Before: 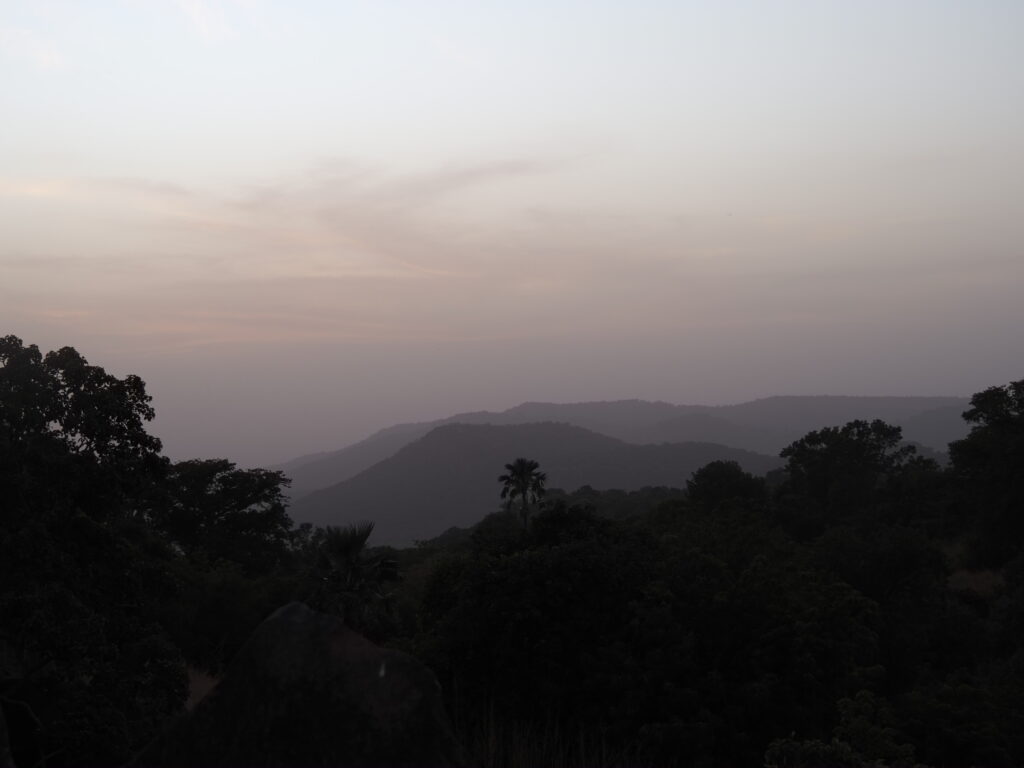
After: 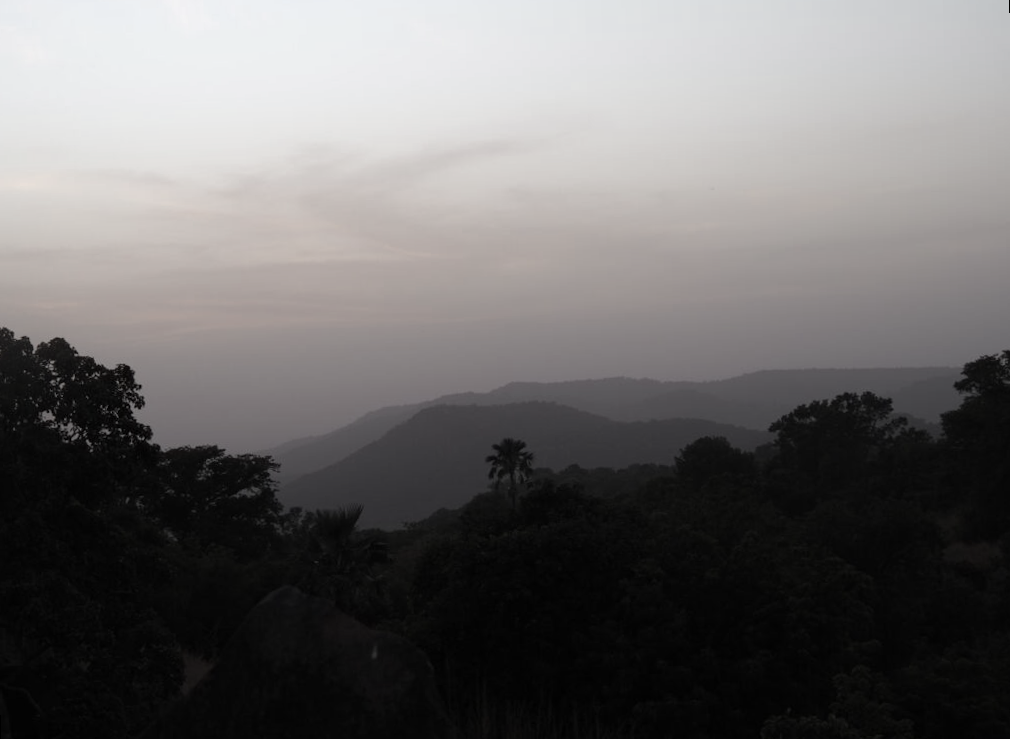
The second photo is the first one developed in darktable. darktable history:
color correction: saturation 0.5
rotate and perspective: rotation -1.32°, lens shift (horizontal) -0.031, crop left 0.015, crop right 0.985, crop top 0.047, crop bottom 0.982
vibrance: vibrance 0%
